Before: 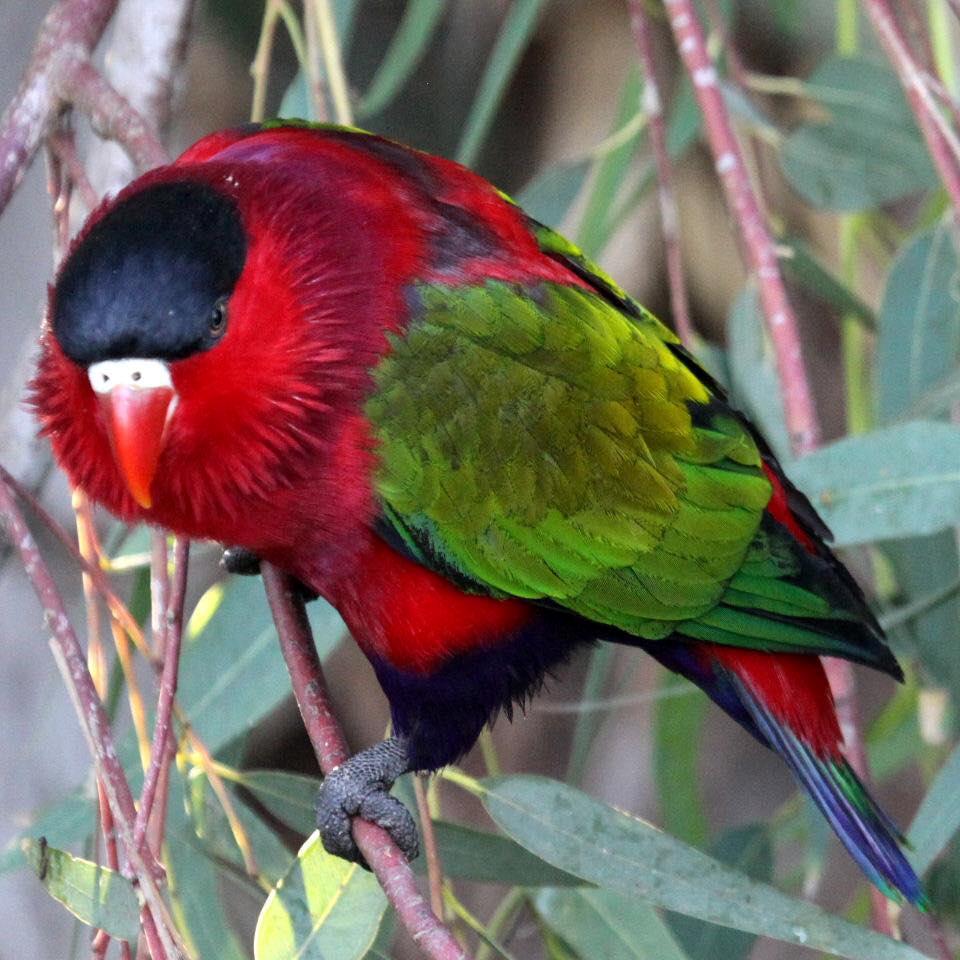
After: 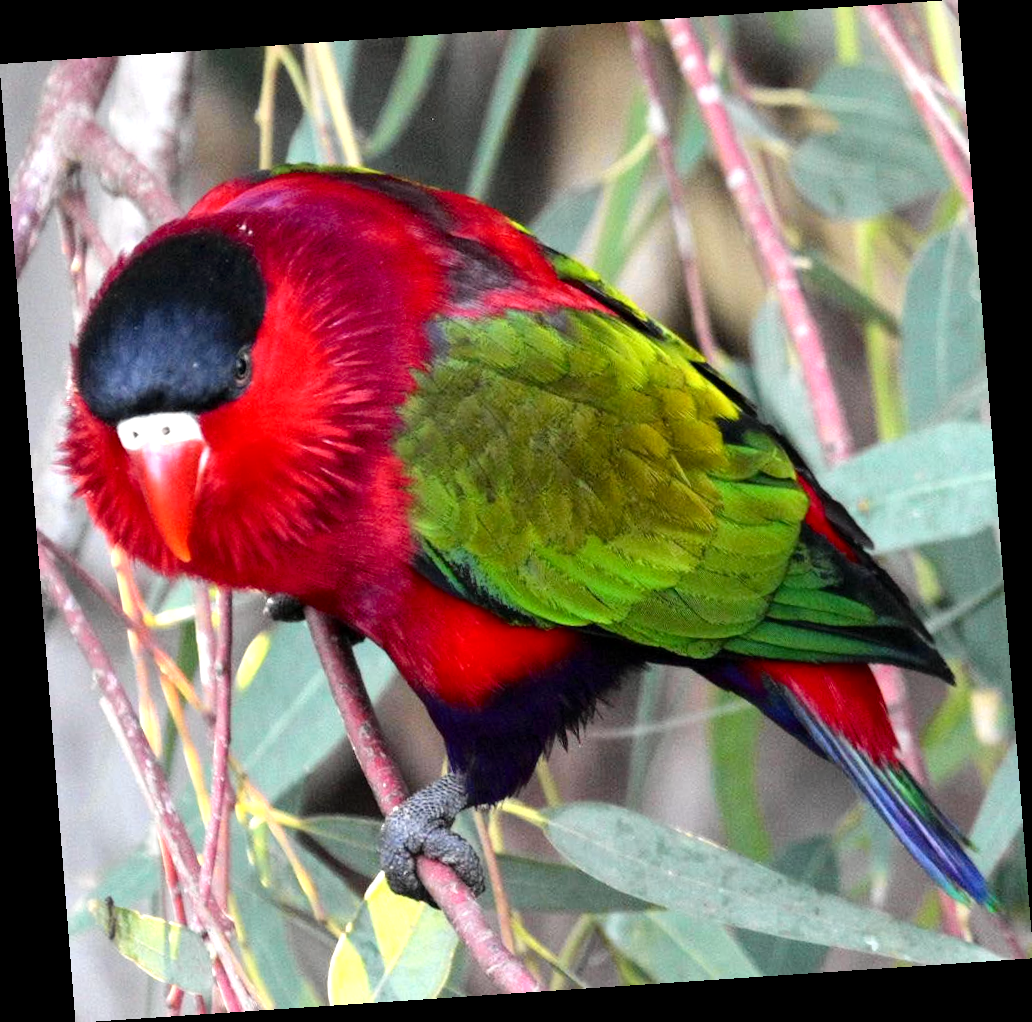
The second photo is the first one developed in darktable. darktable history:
rotate and perspective: rotation -4.2°, shear 0.006, automatic cropping off
exposure: exposure 0.6 EV, compensate highlight preservation false
tone curve: curves: ch0 [(0, 0) (0.037, 0.025) (0.131, 0.093) (0.275, 0.256) (0.497, 0.51) (0.617, 0.643) (0.704, 0.732) (0.813, 0.832) (0.911, 0.925) (0.997, 0.995)]; ch1 [(0, 0) (0.301, 0.3) (0.444, 0.45) (0.493, 0.495) (0.507, 0.503) (0.534, 0.533) (0.582, 0.58) (0.658, 0.693) (0.746, 0.77) (1, 1)]; ch2 [(0, 0) (0.246, 0.233) (0.36, 0.352) (0.415, 0.418) (0.476, 0.492) (0.502, 0.504) (0.525, 0.518) (0.539, 0.544) (0.586, 0.602) (0.634, 0.651) (0.706, 0.727) (0.853, 0.852) (1, 0.951)], color space Lab, independent channels, preserve colors none
white balance: red 1.009, blue 0.985
